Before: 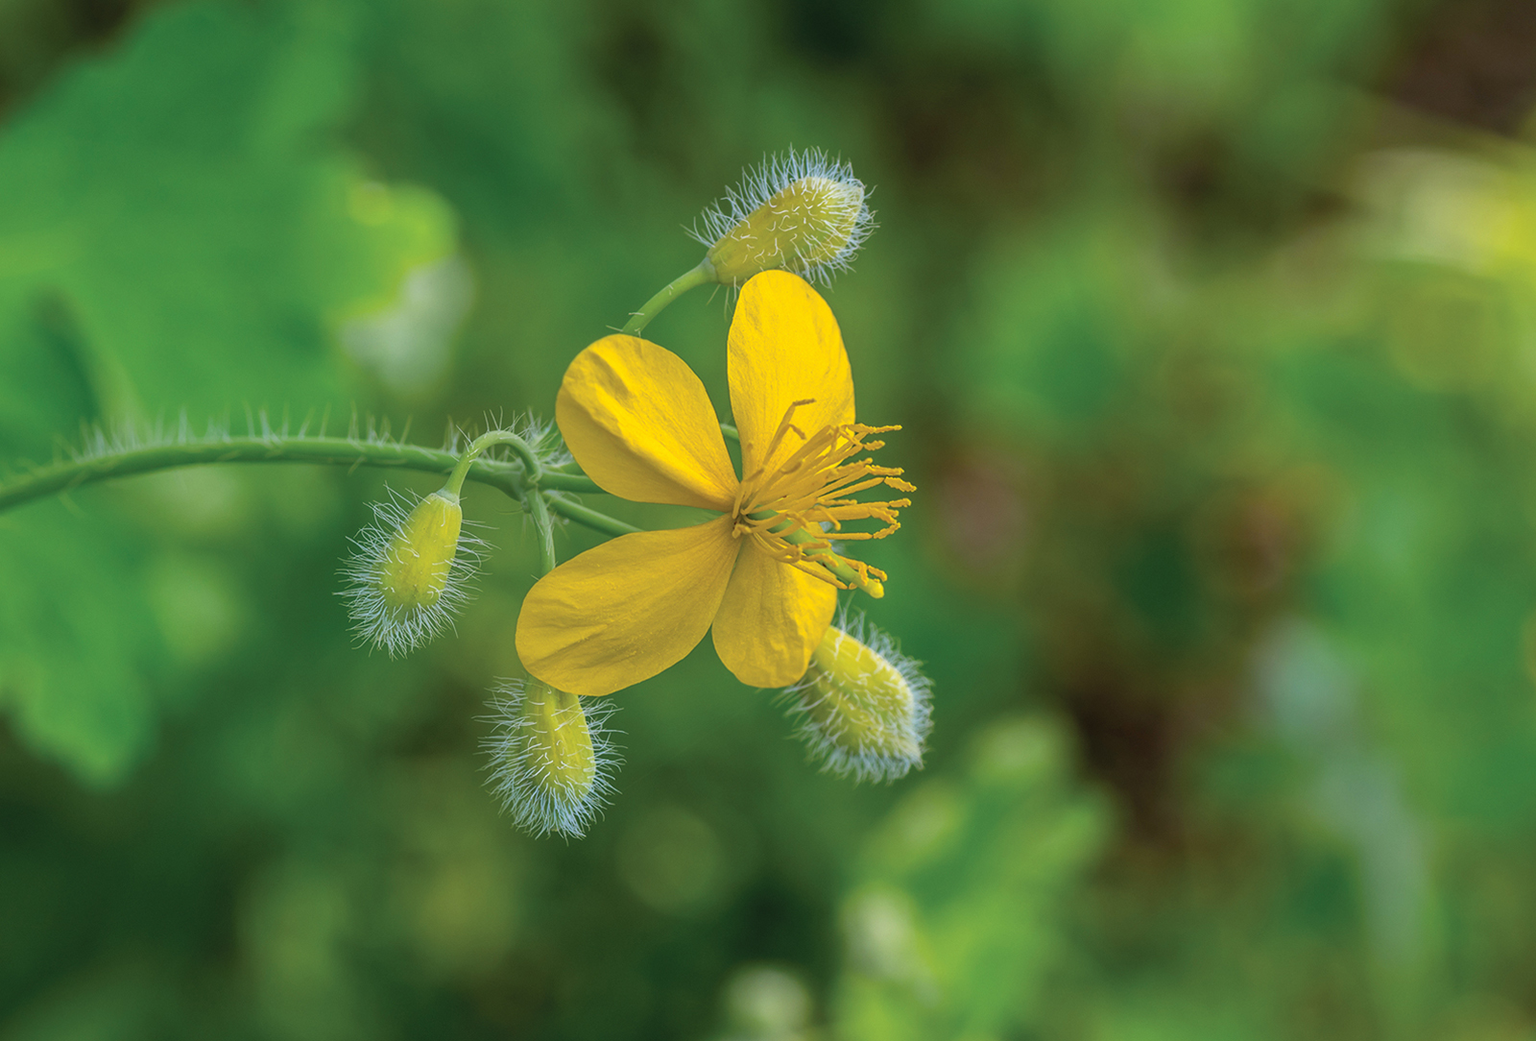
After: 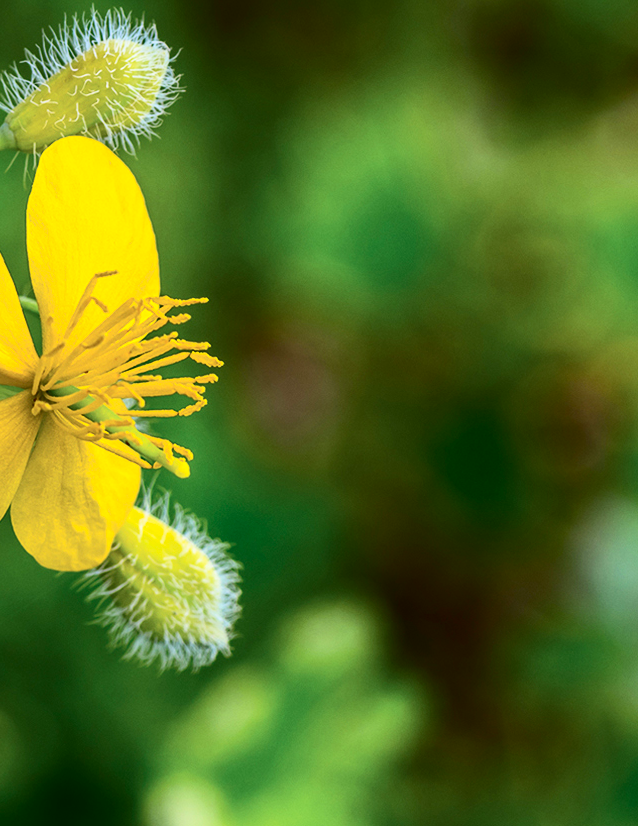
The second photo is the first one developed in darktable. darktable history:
contrast brightness saturation: contrast 0.4, brightness 0.05, saturation 0.25
crop: left 45.721%, top 13.393%, right 14.118%, bottom 10.01%
